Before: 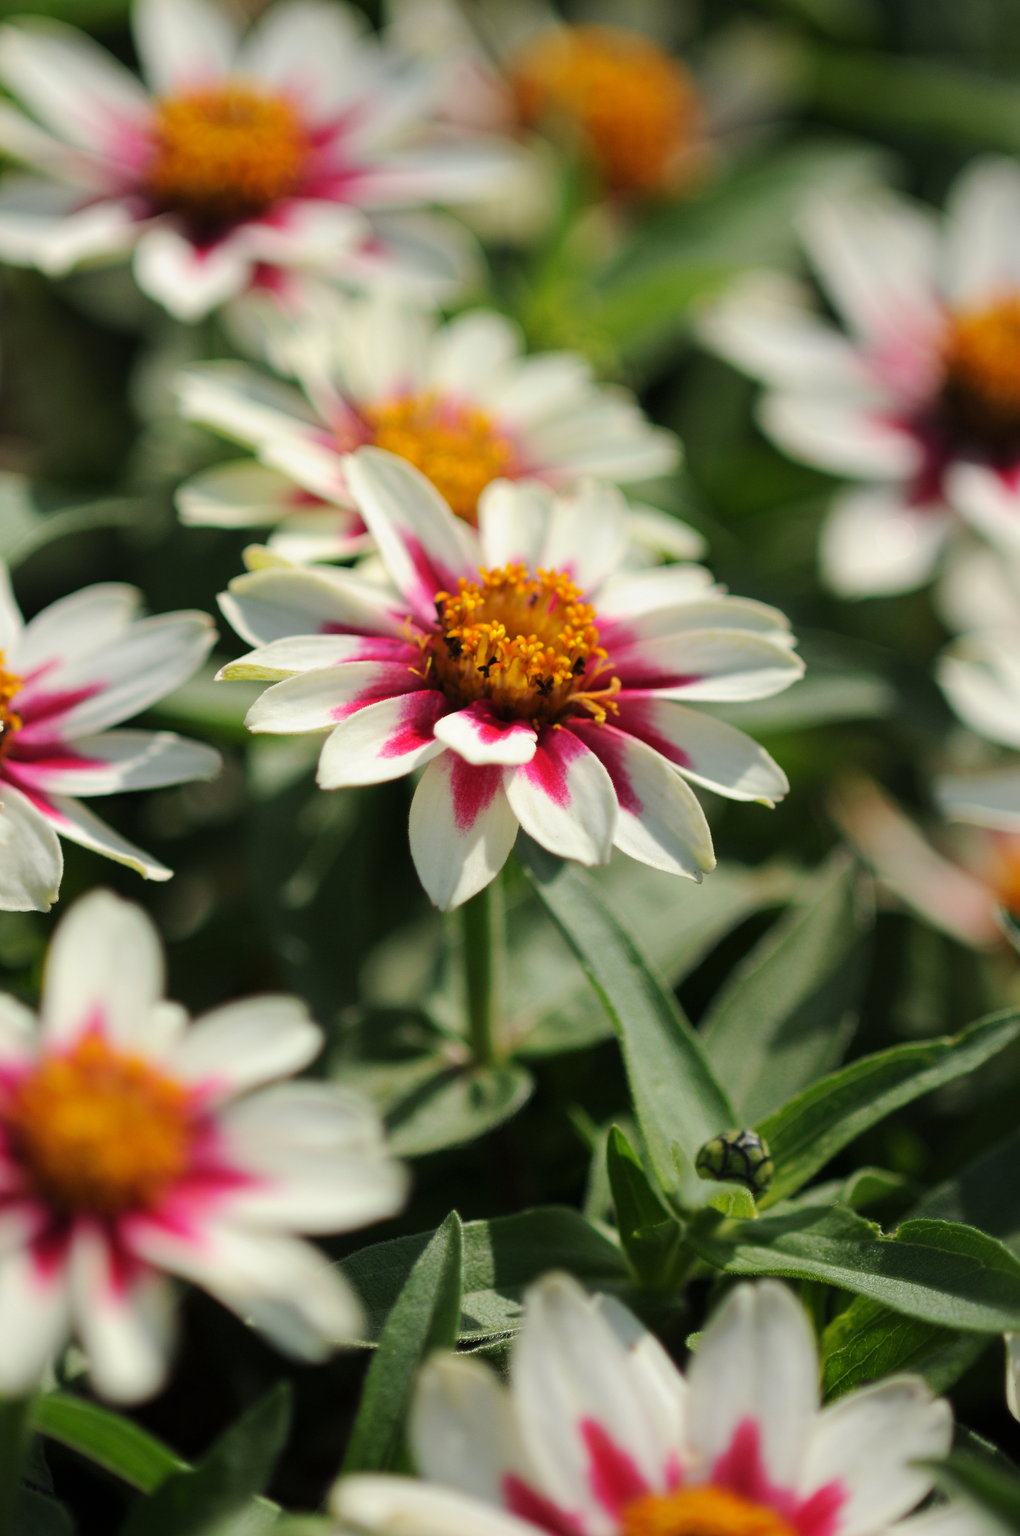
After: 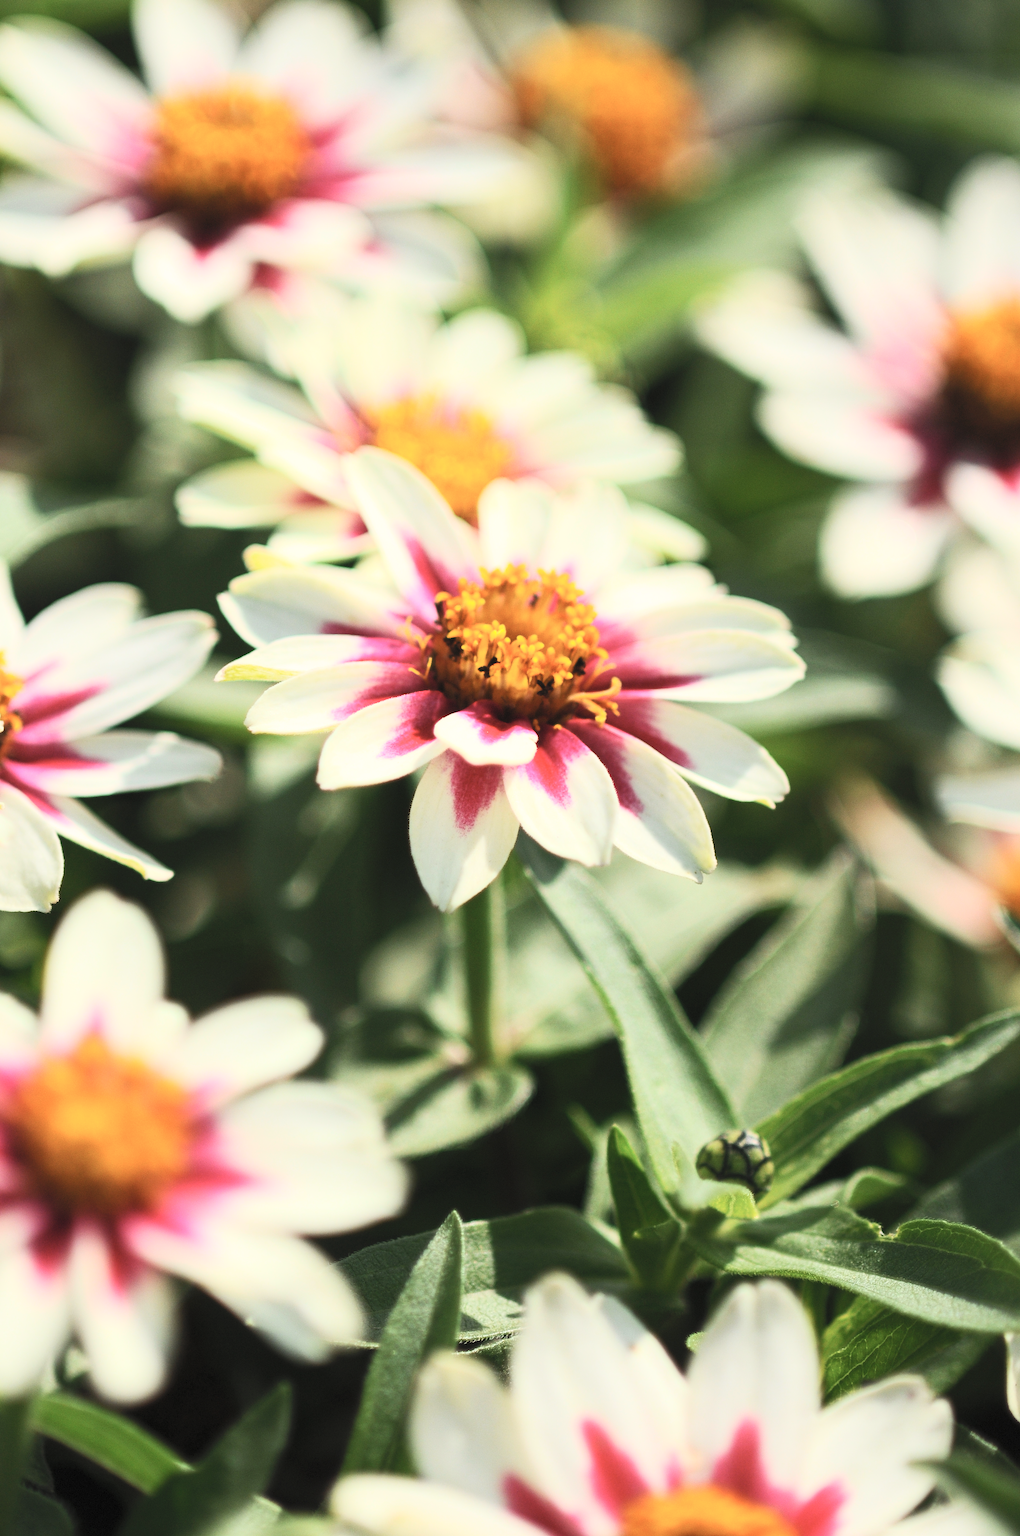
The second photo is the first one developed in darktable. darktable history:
white balance: red 1.009, blue 0.985
contrast brightness saturation: contrast 0.39, brightness 0.53
